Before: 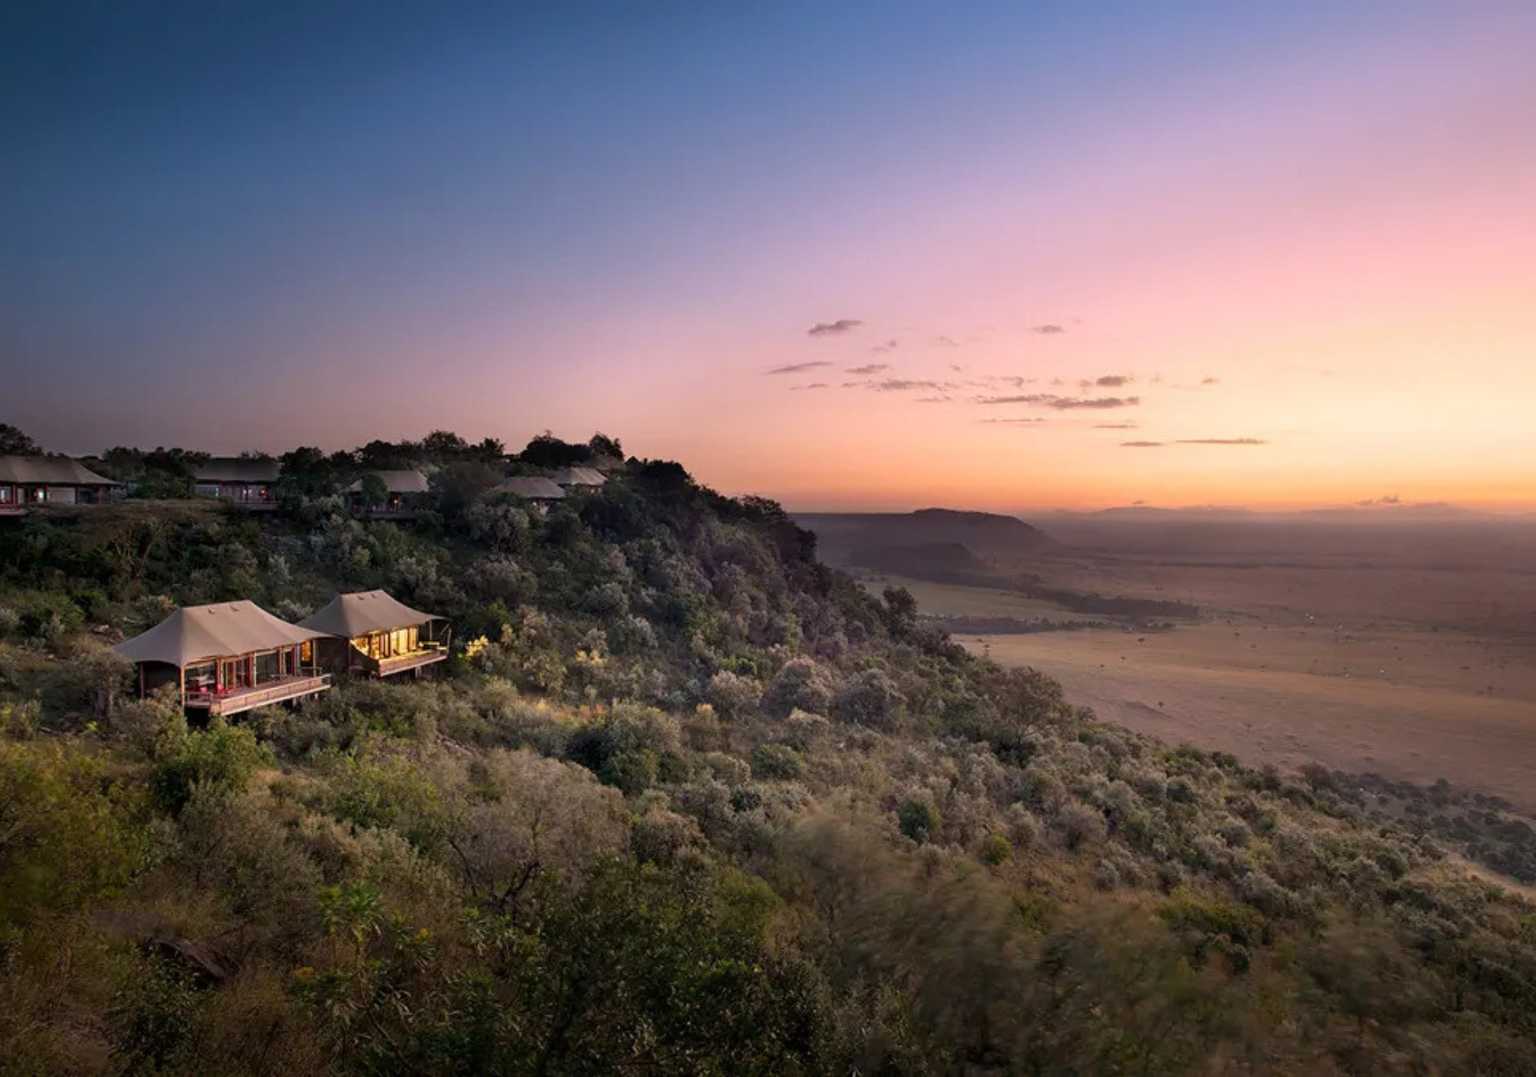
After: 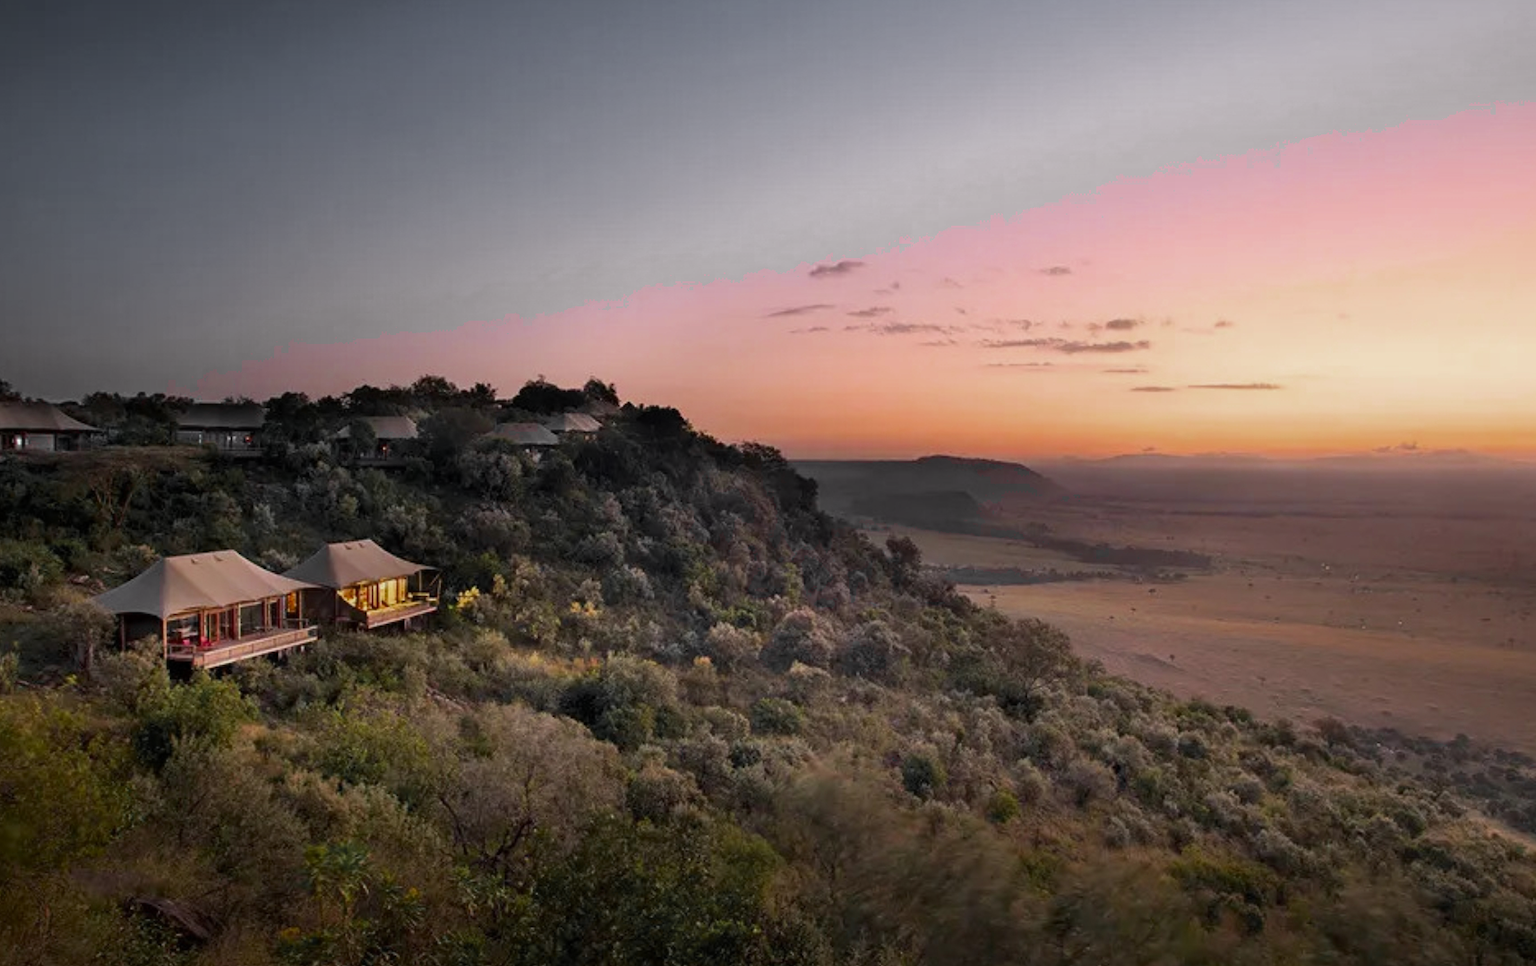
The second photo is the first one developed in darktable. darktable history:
crop: left 1.507%, top 6.147%, right 1.379%, bottom 6.637%
color zones: curves: ch0 [(0.004, 0.388) (0.125, 0.392) (0.25, 0.404) (0.375, 0.5) (0.5, 0.5) (0.625, 0.5) (0.75, 0.5) (0.875, 0.5)]; ch1 [(0, 0.5) (0.125, 0.5) (0.25, 0.5) (0.375, 0.124) (0.524, 0.124) (0.645, 0.128) (0.789, 0.132) (0.914, 0.096) (0.998, 0.068)]
contrast brightness saturation: contrast 0.07
tone curve: curves: ch0 [(0, 0) (0.003, 0.003) (0.011, 0.011) (0.025, 0.025) (0.044, 0.044) (0.069, 0.069) (0.1, 0.099) (0.136, 0.135) (0.177, 0.177) (0.224, 0.224) (0.277, 0.276) (0.335, 0.334) (0.399, 0.398) (0.468, 0.467) (0.543, 0.547) (0.623, 0.626) (0.709, 0.712) (0.801, 0.802) (0.898, 0.898) (1, 1)], preserve colors none
